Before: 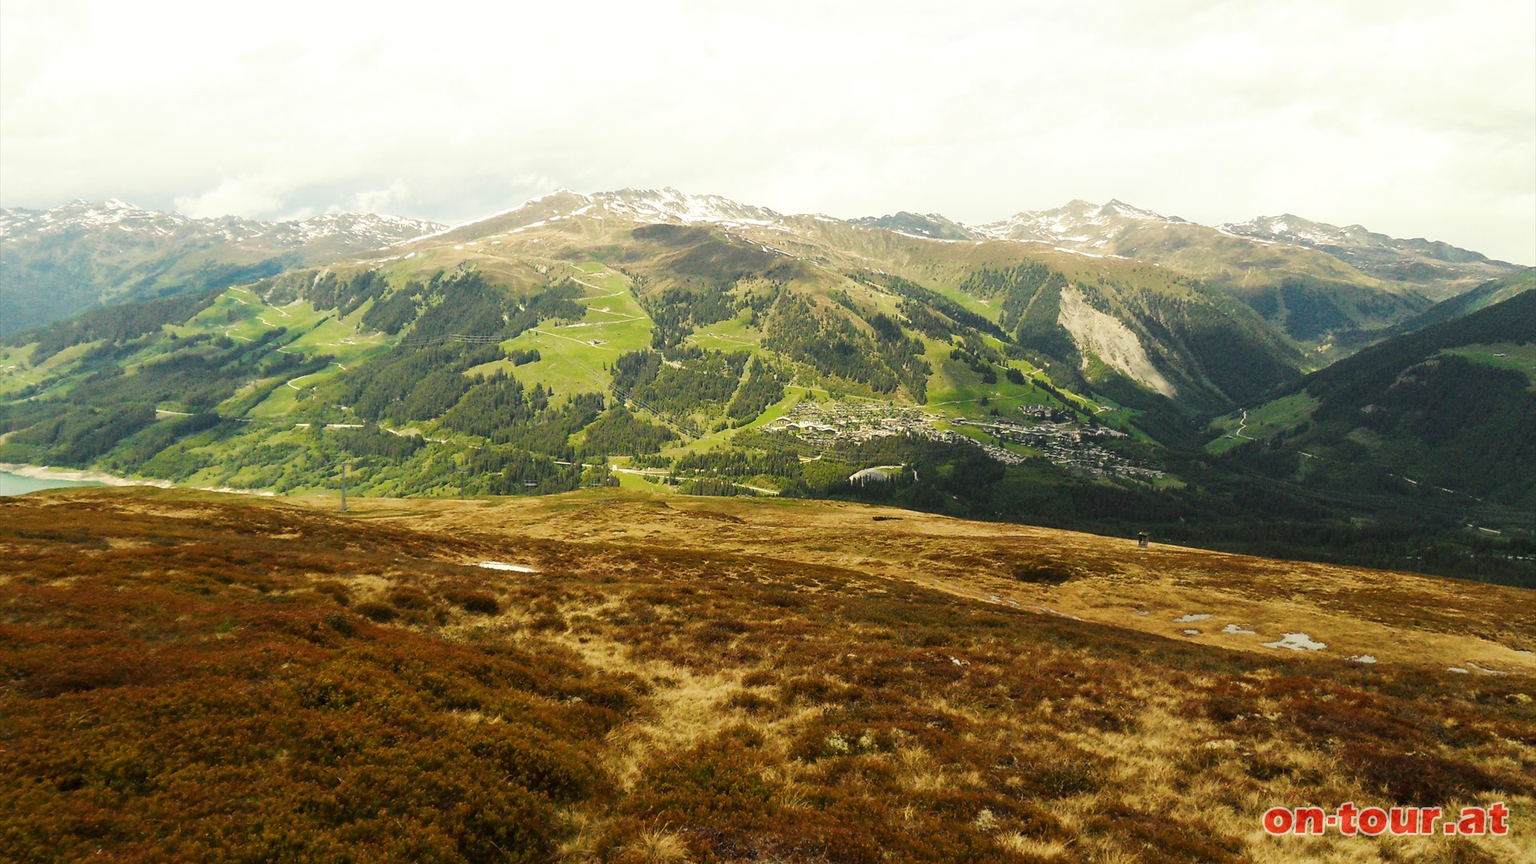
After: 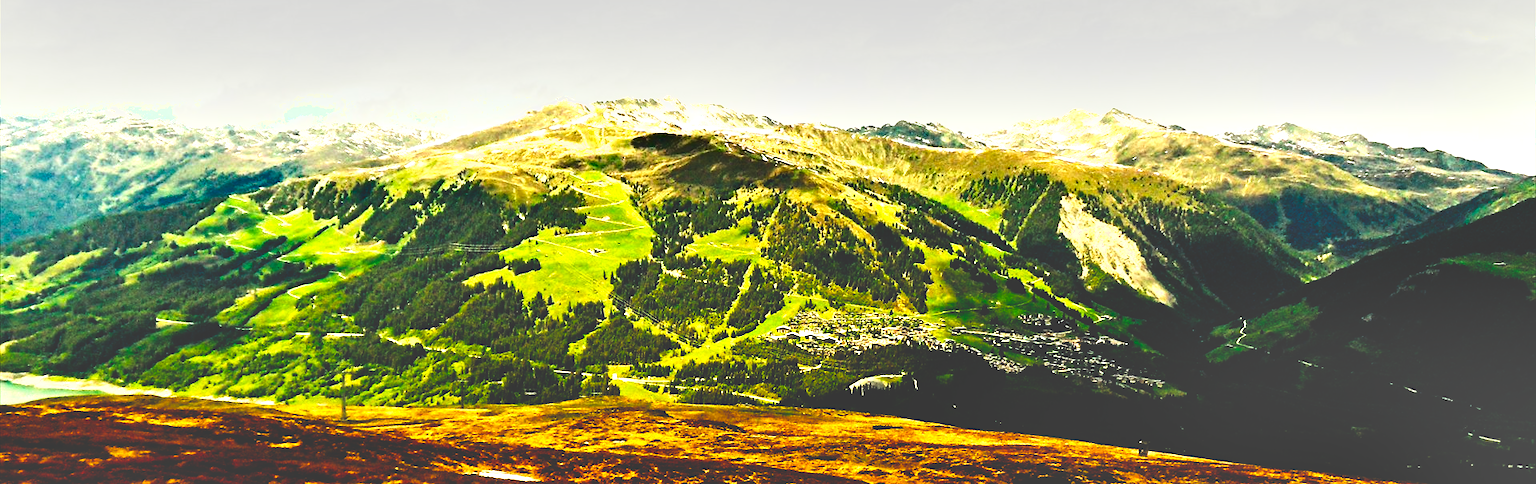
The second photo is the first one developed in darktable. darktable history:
crop and rotate: top 10.605%, bottom 33.274%
contrast equalizer: y [[0.5, 0.501, 0.525, 0.597, 0.58, 0.514], [0.5 ×6], [0.5 ×6], [0 ×6], [0 ×6]]
tone equalizer: -7 EV 0.18 EV, -6 EV 0.12 EV, -5 EV 0.08 EV, -4 EV 0.04 EV, -2 EV -0.02 EV, -1 EV -0.04 EV, +0 EV -0.06 EV, luminance estimator HSV value / RGB max
shadows and highlights: shadows 60, soften with gaussian
exposure: black level correction 0, exposure 0.5 EV, compensate exposure bias true, compensate highlight preservation false
base curve: curves: ch0 [(0, 0.036) (0.083, 0.04) (0.804, 1)], preserve colors none
color zones: curves: ch0 [(0, 0.613) (0.01, 0.613) (0.245, 0.448) (0.498, 0.529) (0.642, 0.665) (0.879, 0.777) (0.99, 0.613)]; ch1 [(0, 0) (0.143, 0) (0.286, 0) (0.429, 0) (0.571, 0) (0.714, 0) (0.857, 0)], mix -131.09%
